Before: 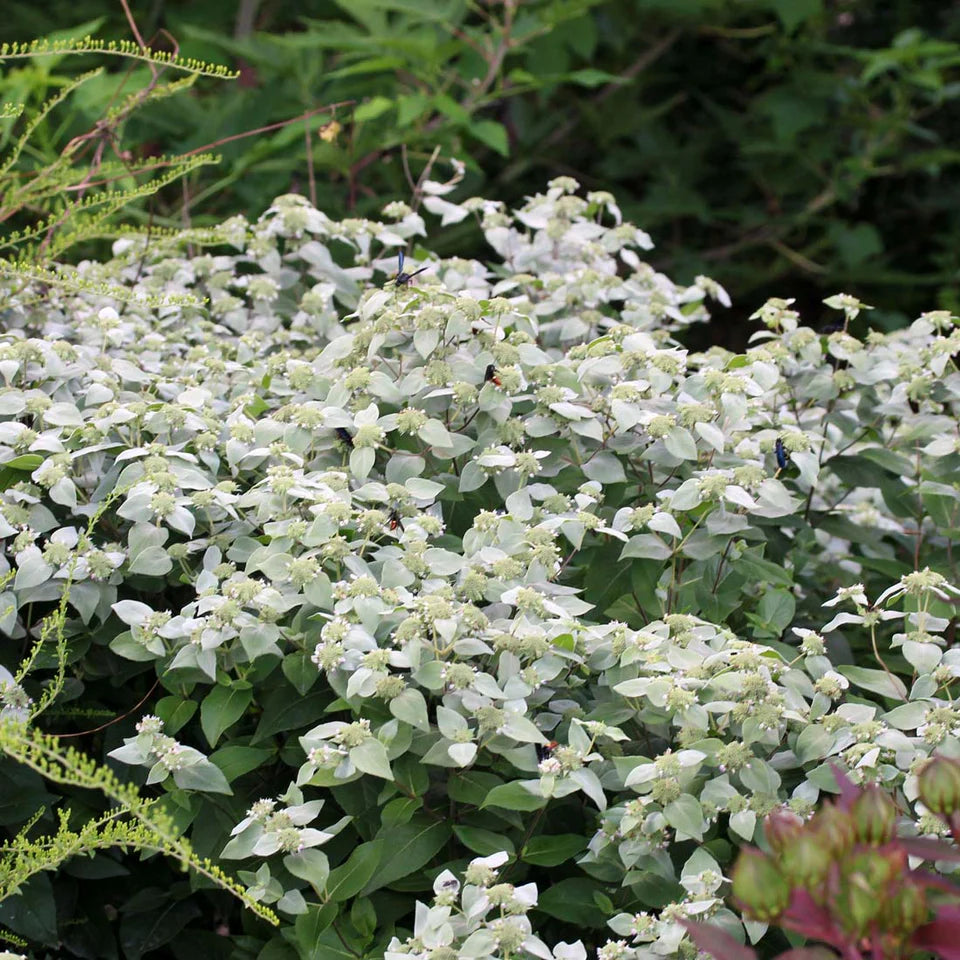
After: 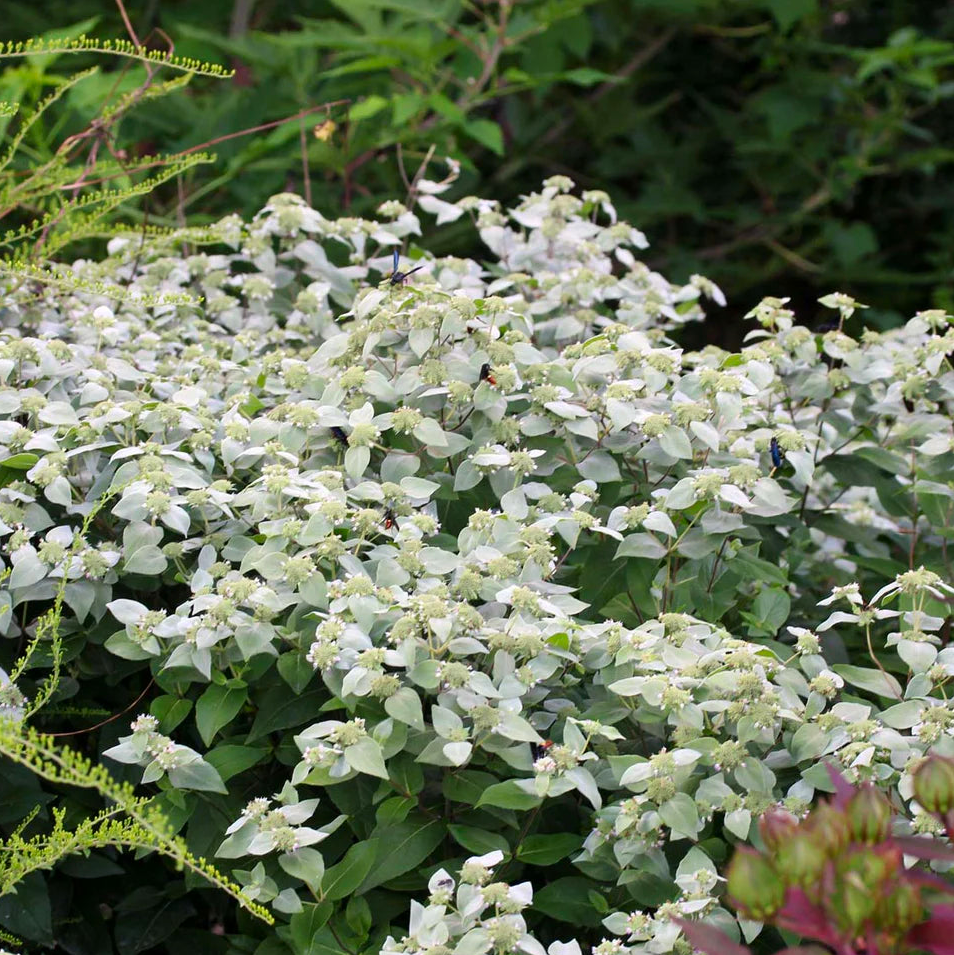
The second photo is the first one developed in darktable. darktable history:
crop and rotate: left 0.614%, top 0.179%, bottom 0.309%
contrast brightness saturation: contrast 0.04, saturation 0.16
